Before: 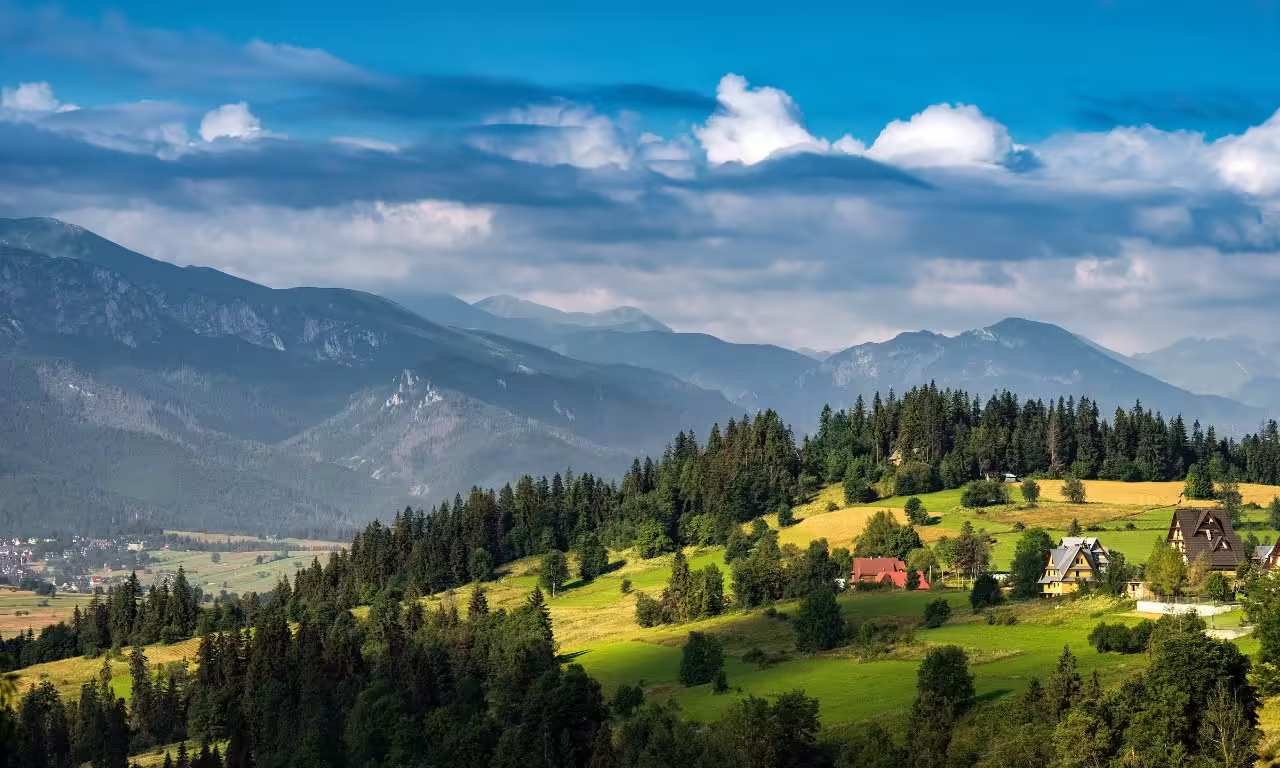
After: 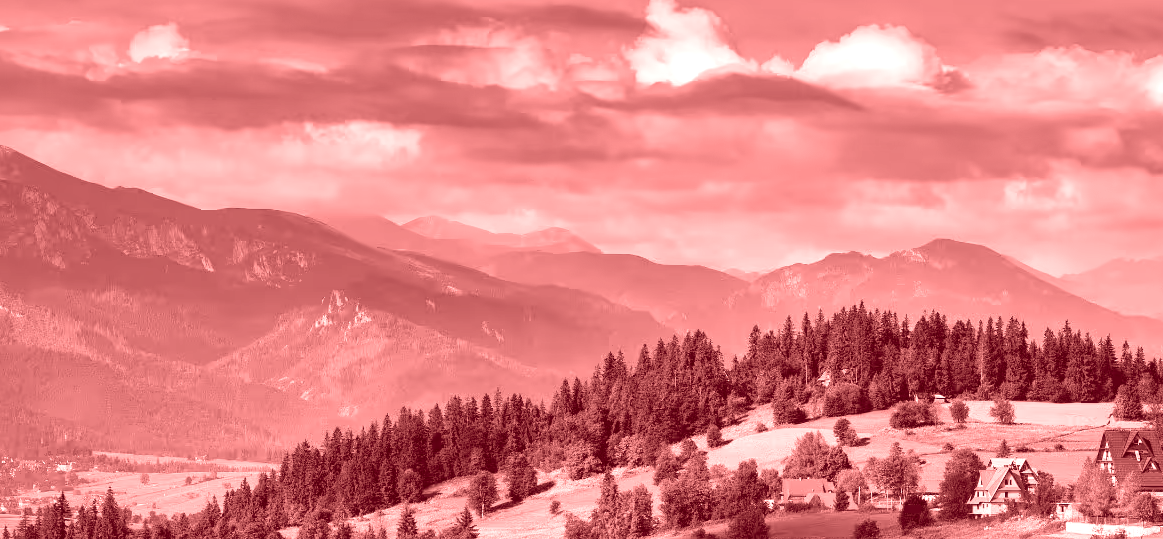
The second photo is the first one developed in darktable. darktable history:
crop: left 5.596%, top 10.314%, right 3.534%, bottom 19.395%
local contrast: mode bilateral grid, contrast 20, coarseness 50, detail 120%, midtone range 0.2
colorize: saturation 60%, source mix 100%
shadows and highlights: shadows 75, highlights -25, soften with gaussian
